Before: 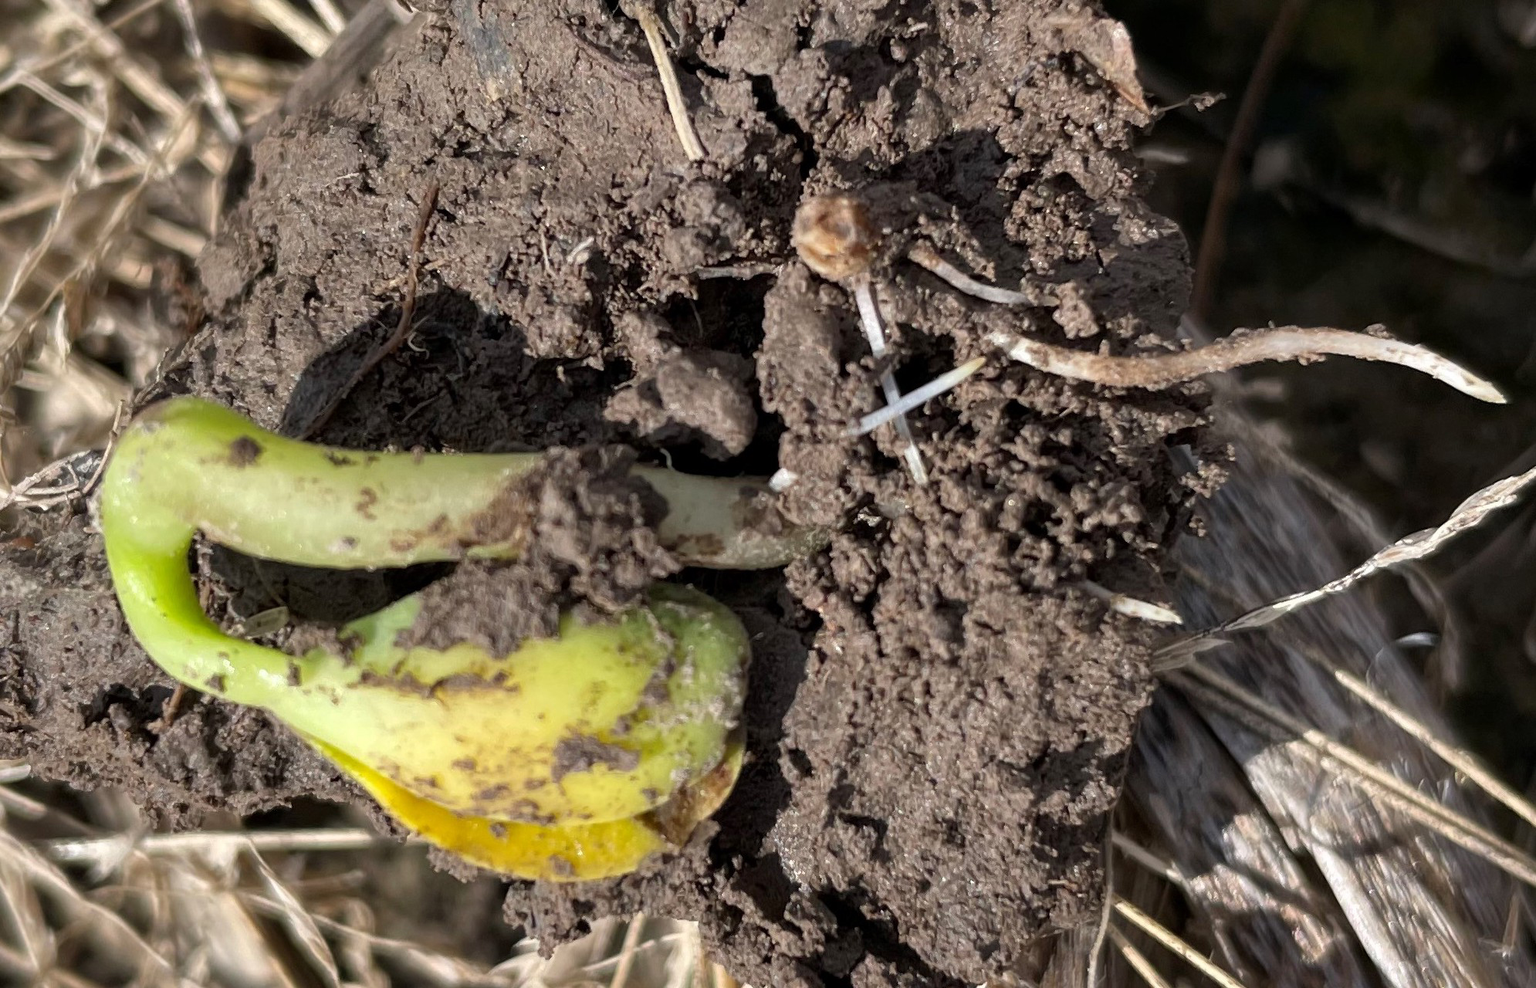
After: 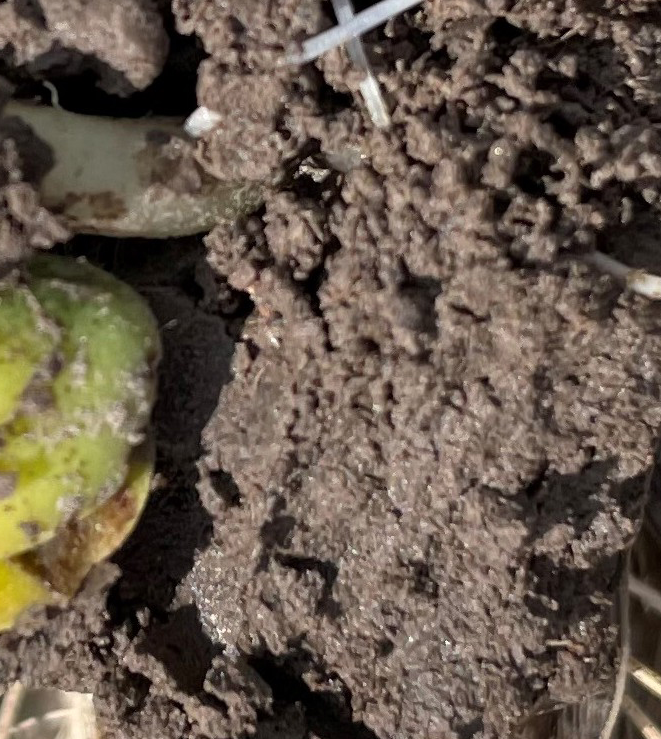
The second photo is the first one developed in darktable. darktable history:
tone equalizer: on, module defaults
crop: left 40.822%, top 39.133%, right 25.914%, bottom 3.1%
